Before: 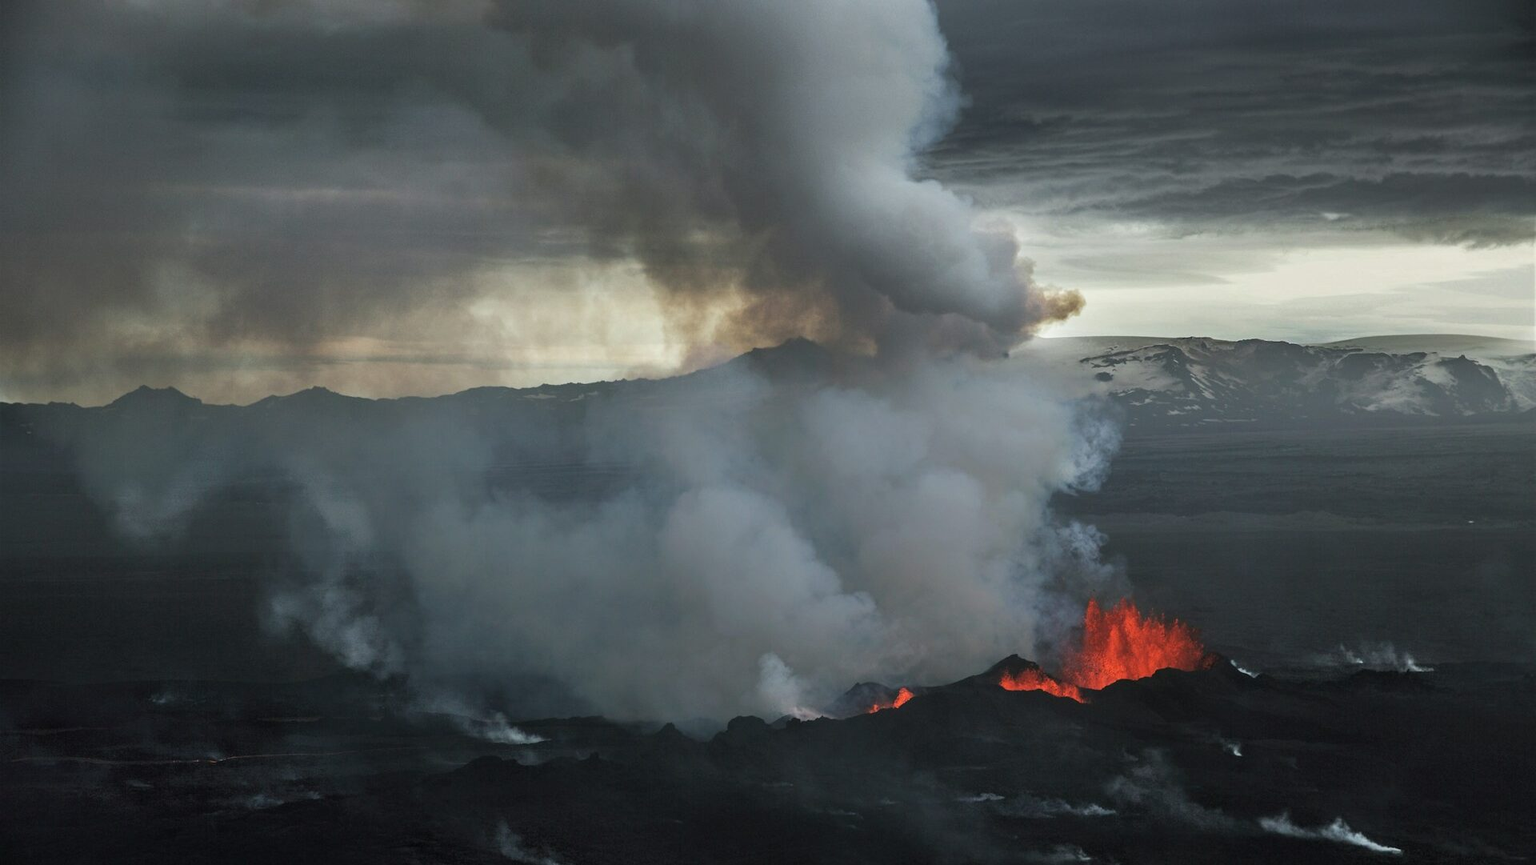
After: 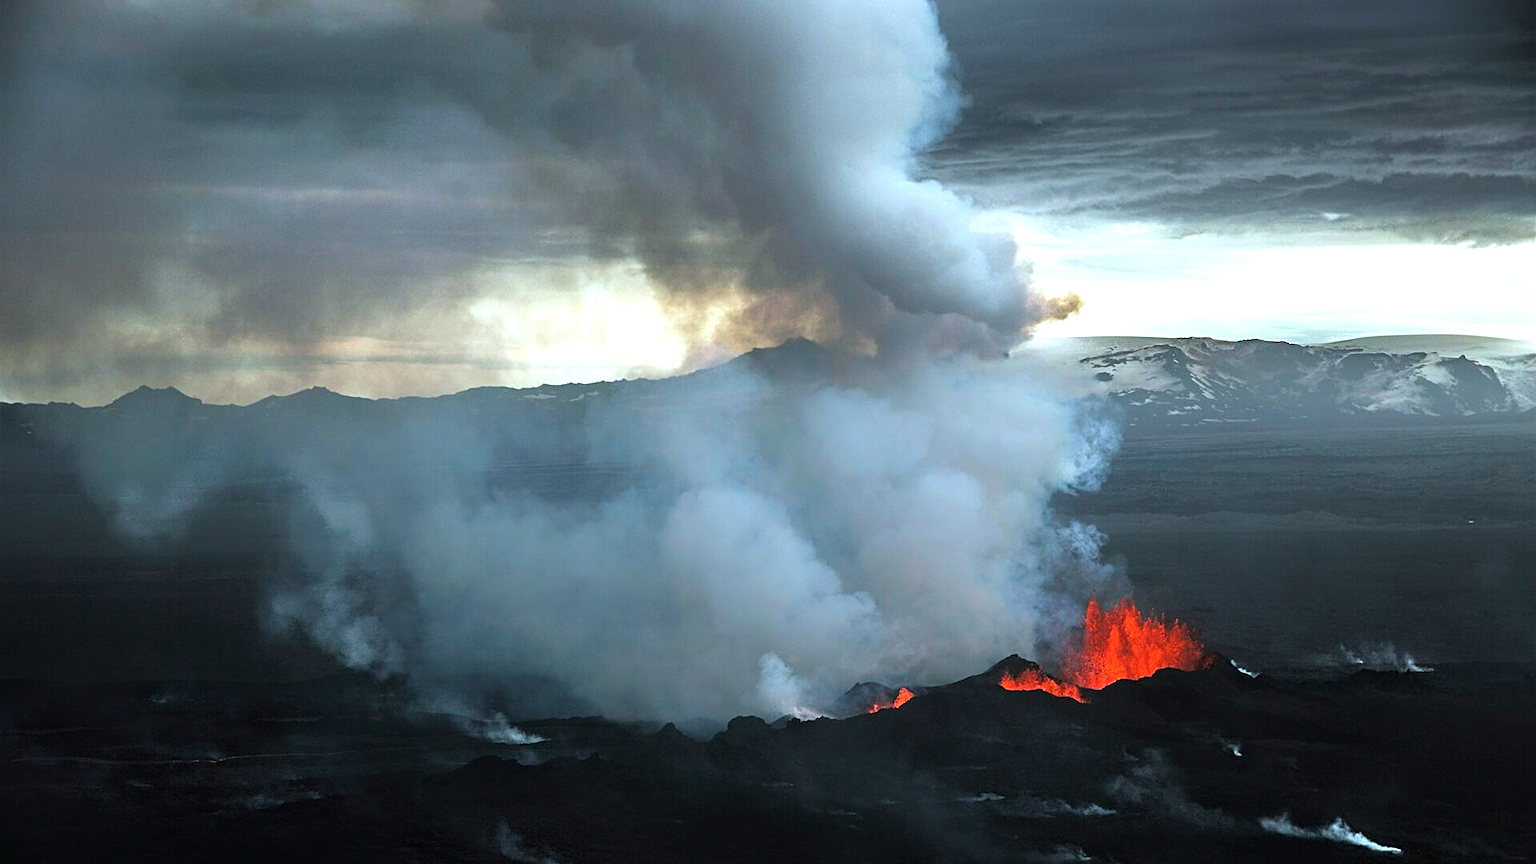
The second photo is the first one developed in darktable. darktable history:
tone equalizer: -8 EV -1.07 EV, -7 EV -0.991 EV, -6 EV -0.837 EV, -5 EV -0.559 EV, -3 EV 0.565 EV, -2 EV 0.884 EV, -1 EV 0.993 EV, +0 EV 1.08 EV
color balance rgb: perceptual saturation grading › global saturation 30.495%
sharpen: on, module defaults
color correction: highlights a* -3.94, highlights b* -10.99
